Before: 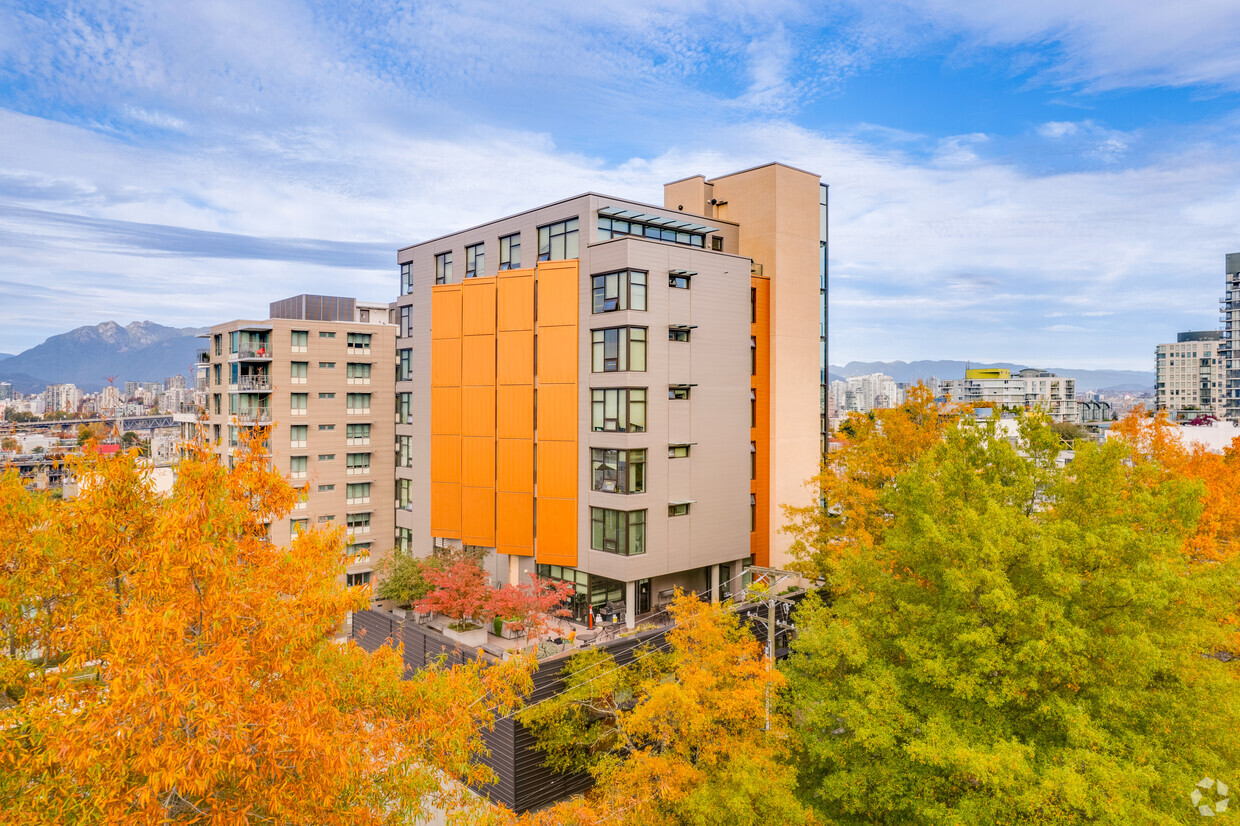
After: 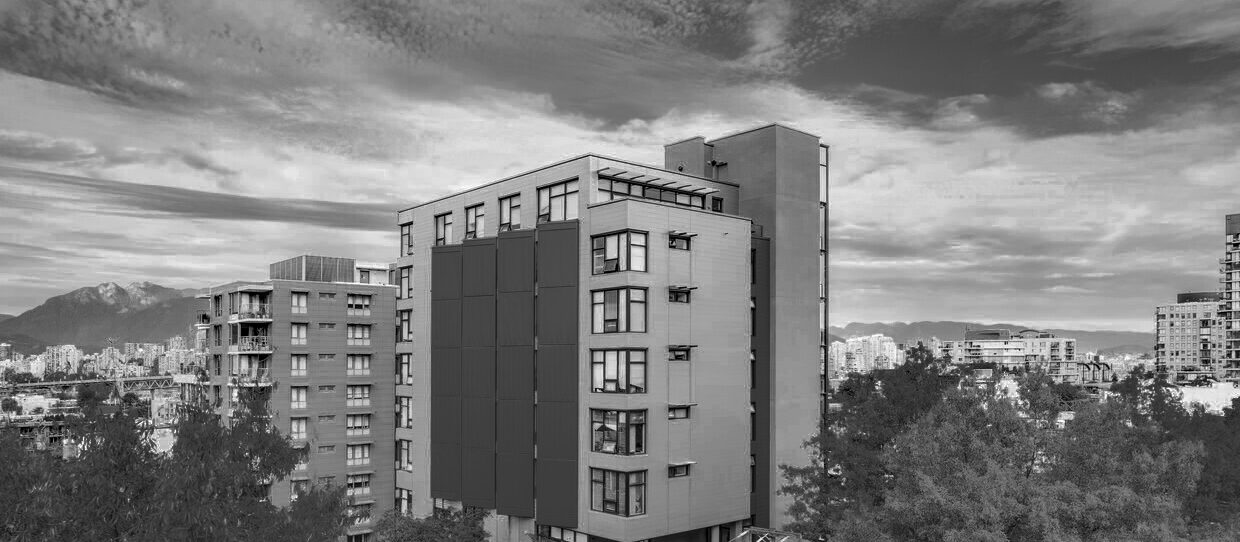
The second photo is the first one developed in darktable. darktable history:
crop and rotate: top 4.822%, bottom 29.547%
contrast brightness saturation: contrast 0.181, saturation 0.3
local contrast: detail 130%
color zones: curves: ch0 [(0.002, 0.429) (0.121, 0.212) (0.198, 0.113) (0.276, 0.344) (0.331, 0.541) (0.41, 0.56) (0.482, 0.289) (0.619, 0.227) (0.721, 0.18) (0.821, 0.435) (0.928, 0.555) (1, 0.587)]; ch1 [(0, 0) (0.143, 0) (0.286, 0) (0.429, 0) (0.571, 0) (0.714, 0) (0.857, 0)]
